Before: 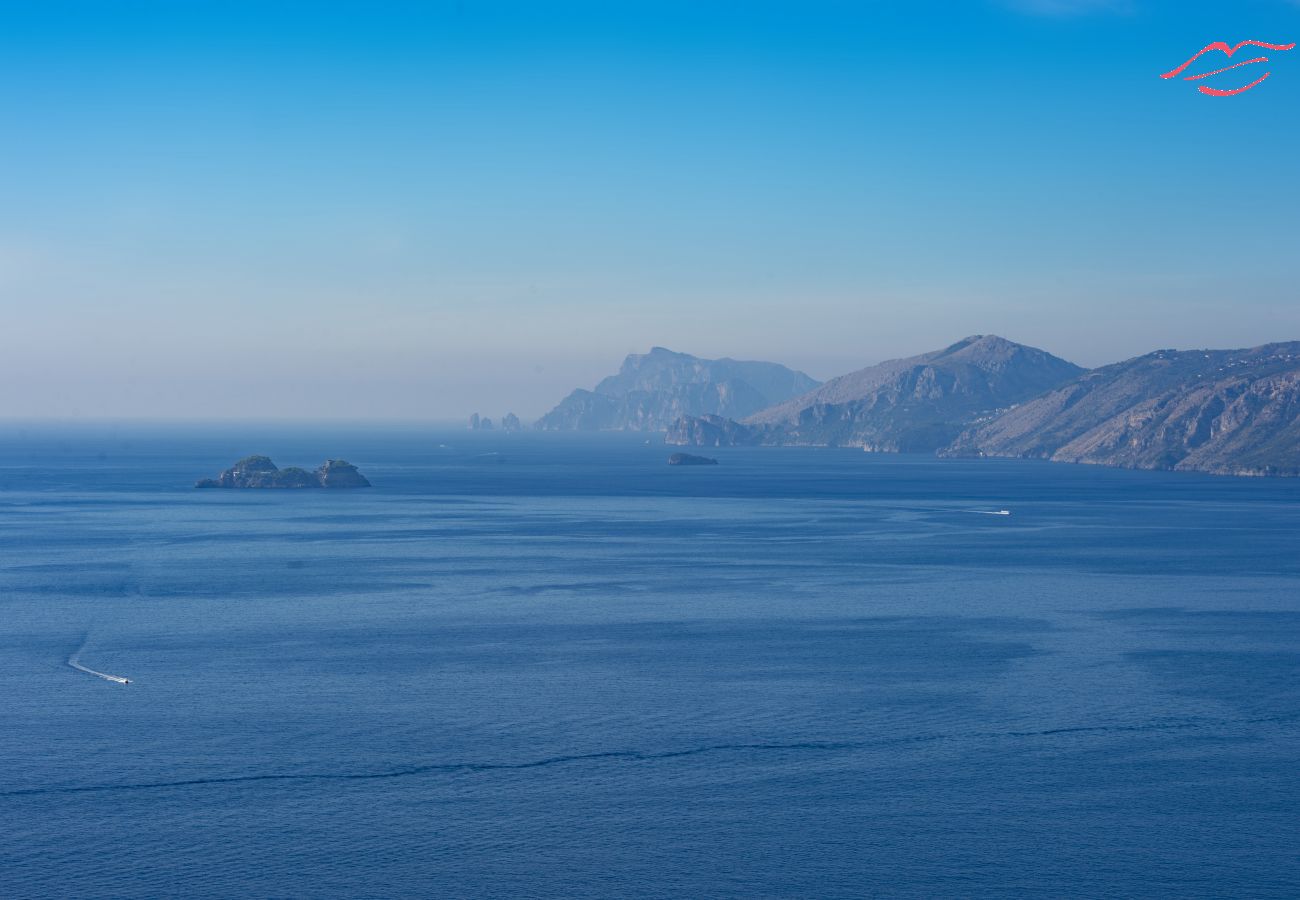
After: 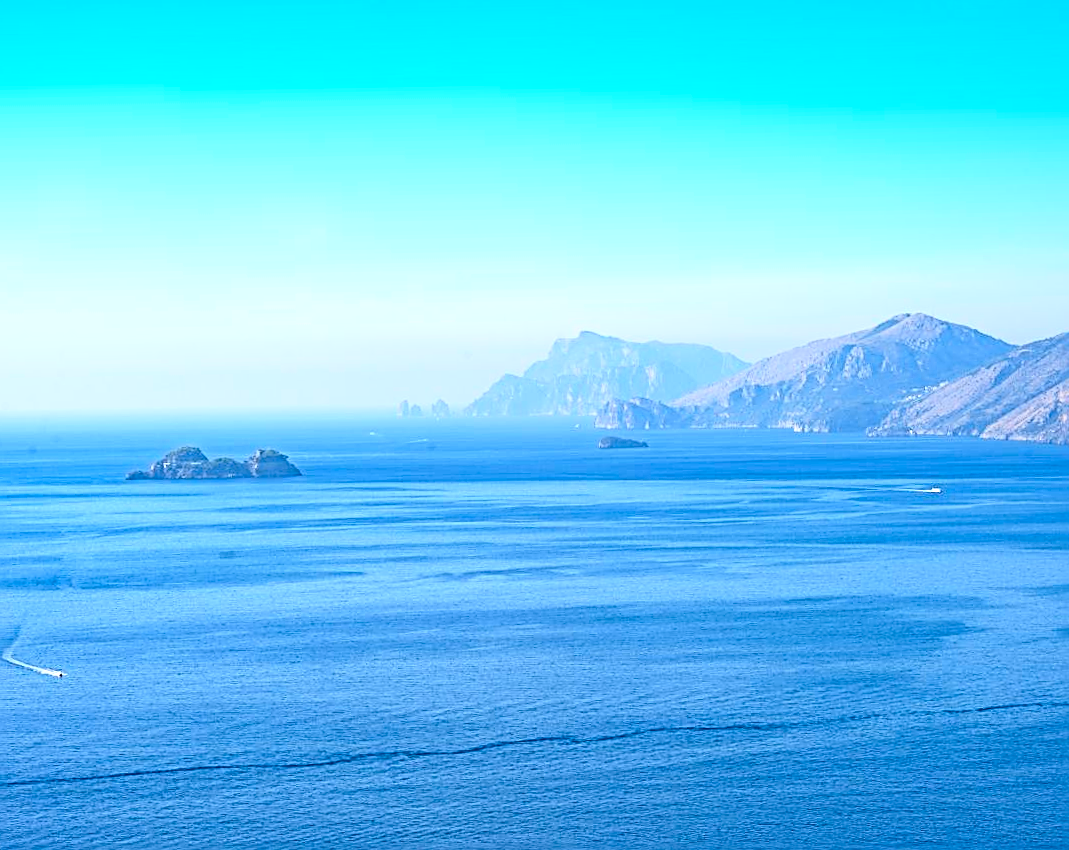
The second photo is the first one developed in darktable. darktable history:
exposure: exposure 1 EV, compensate highlight preservation false
sharpen: radius 2.584, amount 0.688
crop and rotate: angle 1°, left 4.281%, top 0.642%, right 11.383%, bottom 2.486%
contrast brightness saturation: contrast 0.23, brightness 0.1, saturation 0.29
white balance: red 1.009, blue 0.985
